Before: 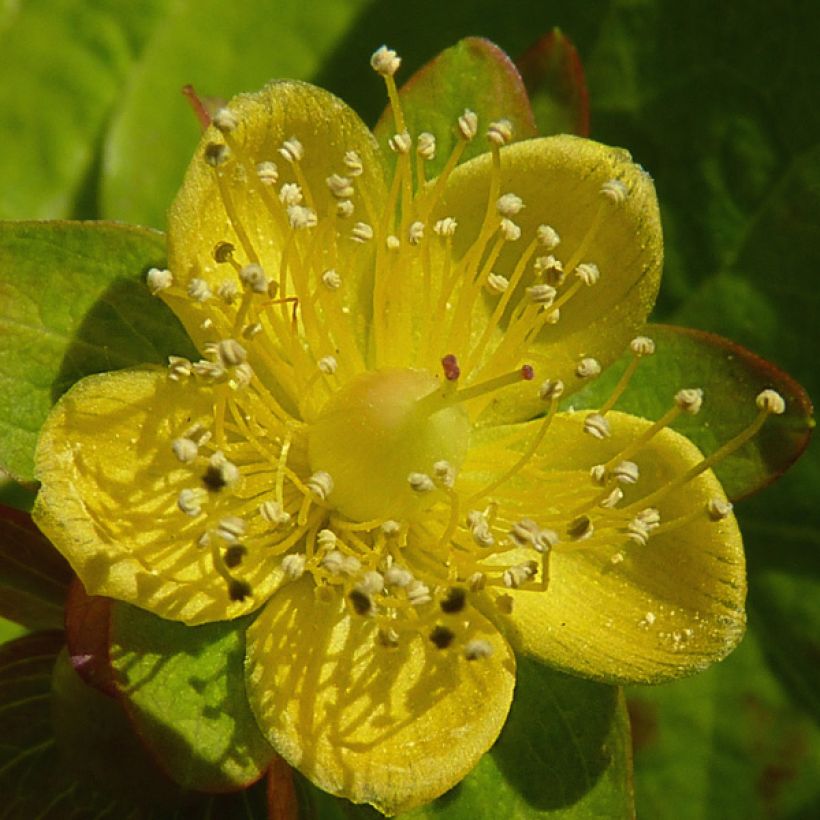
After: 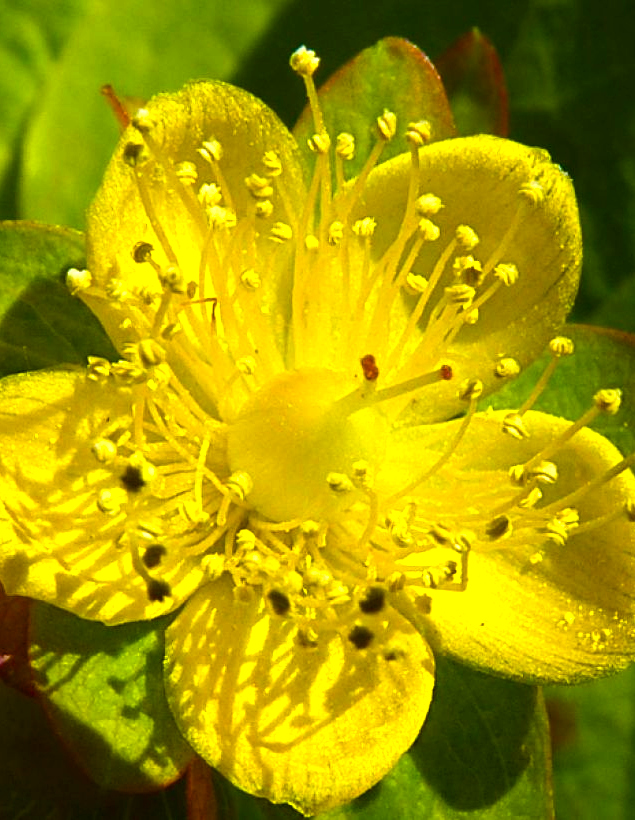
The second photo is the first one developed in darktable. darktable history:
crop: left 9.88%, right 12.664%
exposure: black level correction 0, exposure 0.5 EV, compensate highlight preservation false
color balance rgb: linear chroma grading › global chroma 9%, perceptual saturation grading › global saturation 36%, perceptual saturation grading › shadows 35%, perceptual brilliance grading › global brilliance 15%, perceptual brilliance grading › shadows -35%, global vibrance 15%
